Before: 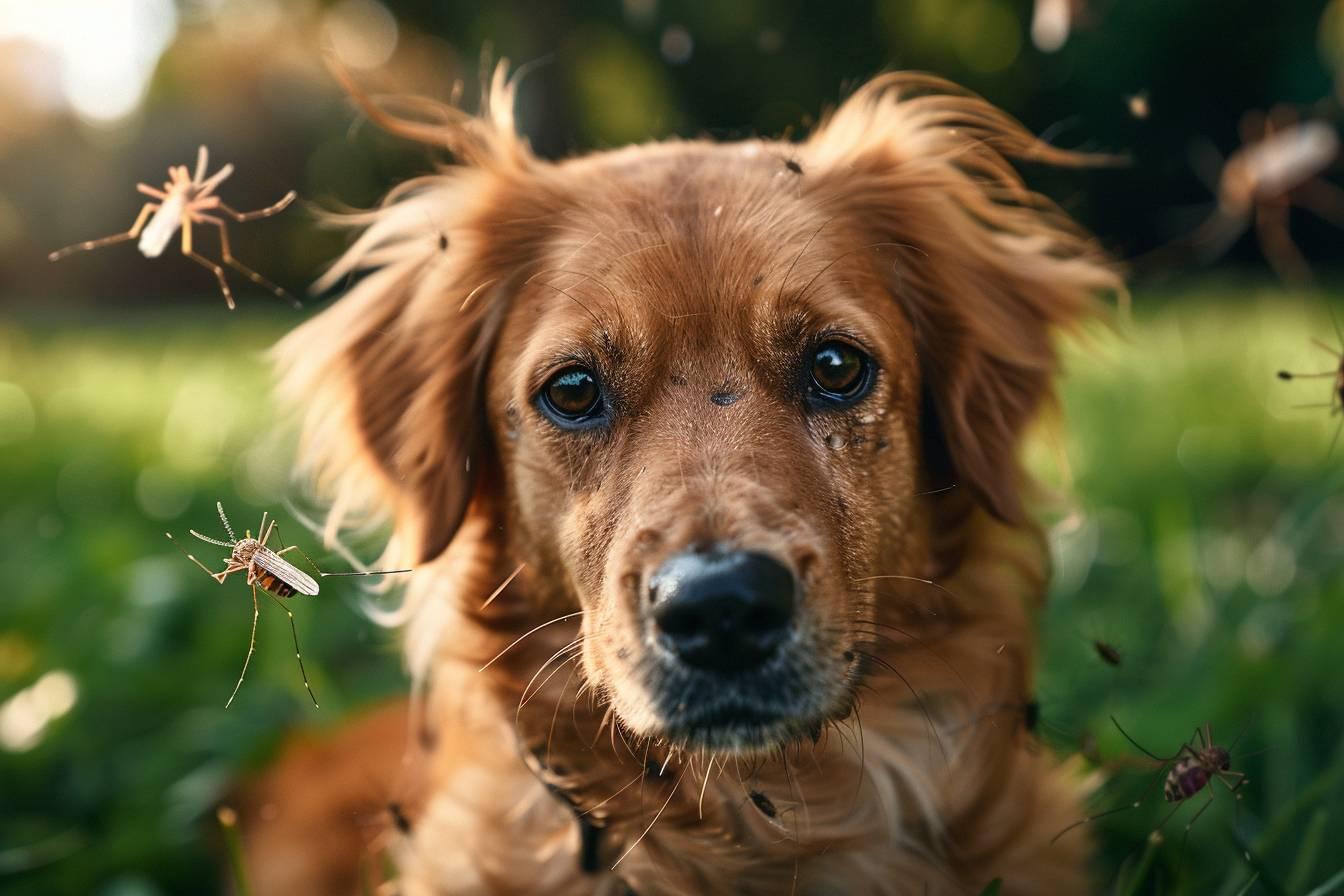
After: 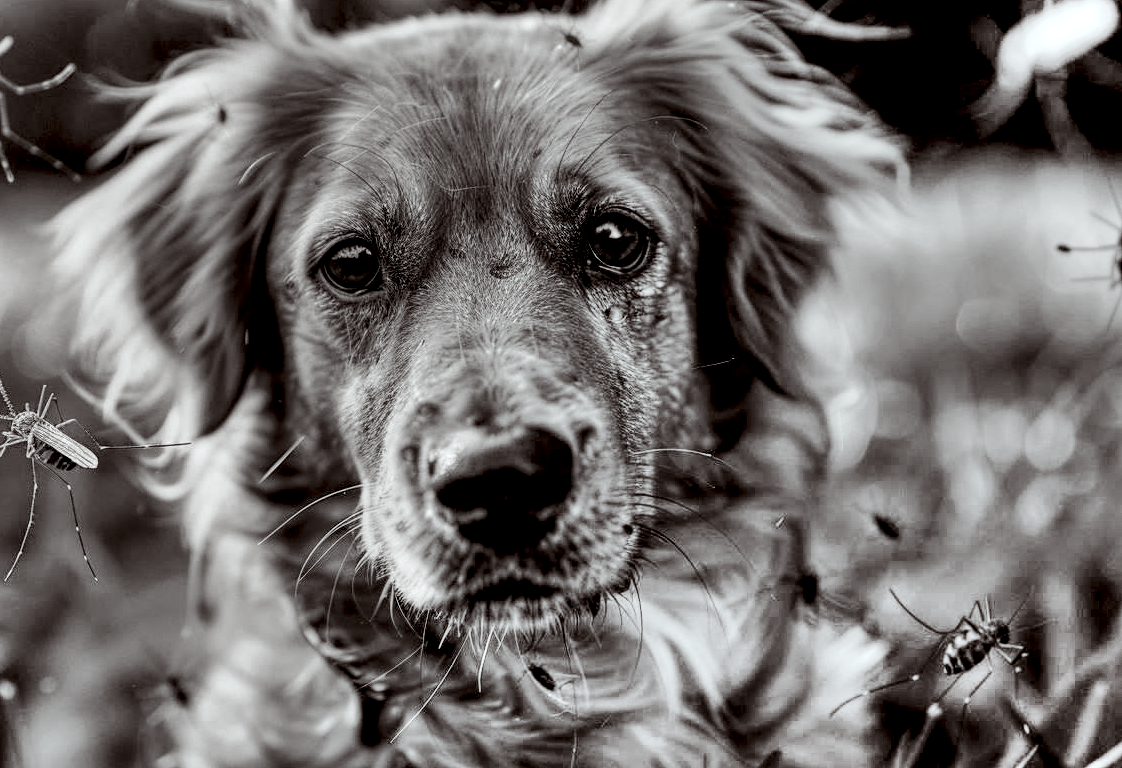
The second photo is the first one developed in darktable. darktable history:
local contrast: highlights 101%, shadows 103%, detail 199%, midtone range 0.2
crop: left 16.502%, top 14.238%
exposure: black level correction 0.009, exposure -0.163 EV, compensate exposure bias true, compensate highlight preservation false
color calibration: output gray [0.21, 0.42, 0.37, 0], x 0.38, y 0.39, temperature 4077.57 K
color correction: highlights a* -5.08, highlights b* -4.19, shadows a* 4.16, shadows b* 4.15
shadows and highlights: radius 123.06, shadows 98.42, white point adjustment -2.93, highlights -98.8, soften with gaussian
contrast brightness saturation: contrast 0.012, saturation -0.067
color balance rgb: shadows lift › chroma 1.014%, shadows lift › hue 29.83°, highlights gain › chroma 1.363%, highlights gain › hue 50.27°, perceptual saturation grading › global saturation 30.097%
